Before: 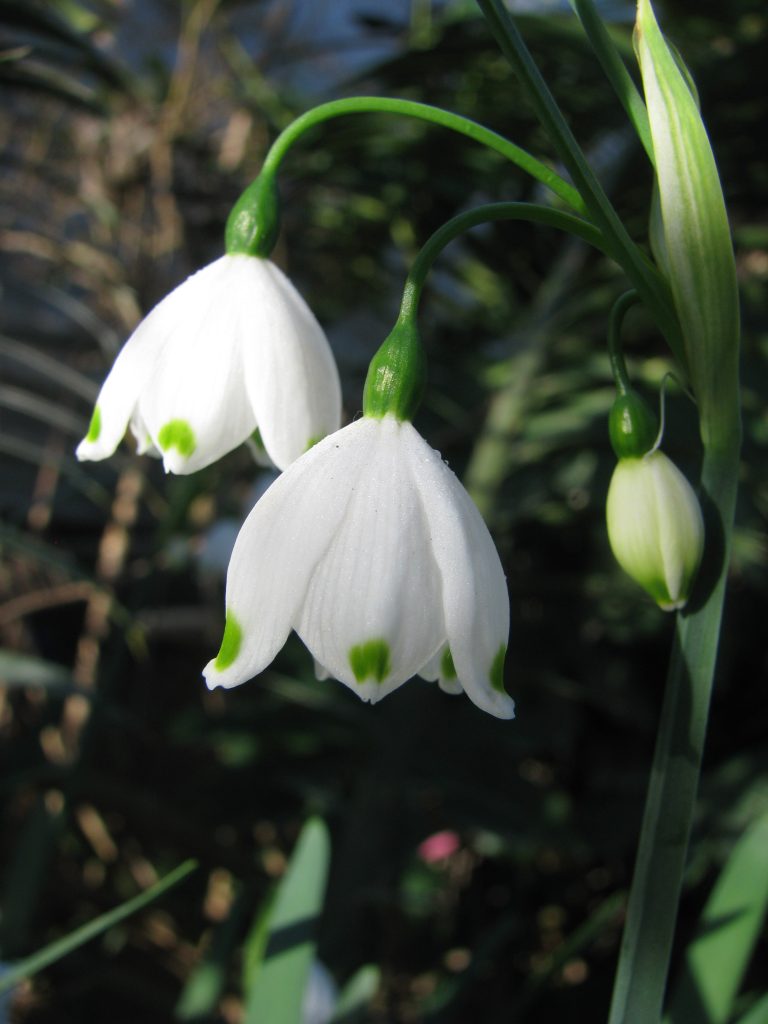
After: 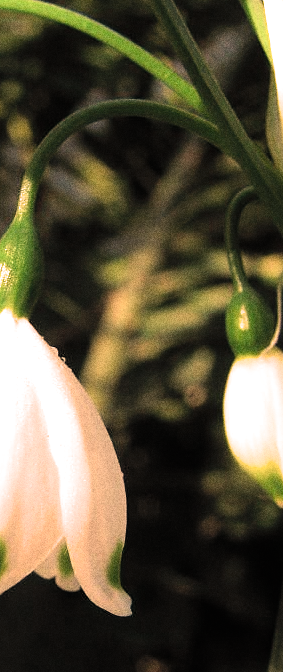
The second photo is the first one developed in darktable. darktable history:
sharpen: radius 0.969, amount 0.604
white balance: red 1.467, blue 0.684
crop and rotate: left 49.936%, top 10.094%, right 13.136%, bottom 24.256%
contrast brightness saturation: brightness 0.15
grain: coarseness 0.09 ISO, strength 40%
tone equalizer: on, module defaults
exposure: black level correction 0.001, exposure 0.5 EV, compensate exposure bias true, compensate highlight preservation false
filmic rgb: white relative exposure 2.45 EV, hardness 6.33
